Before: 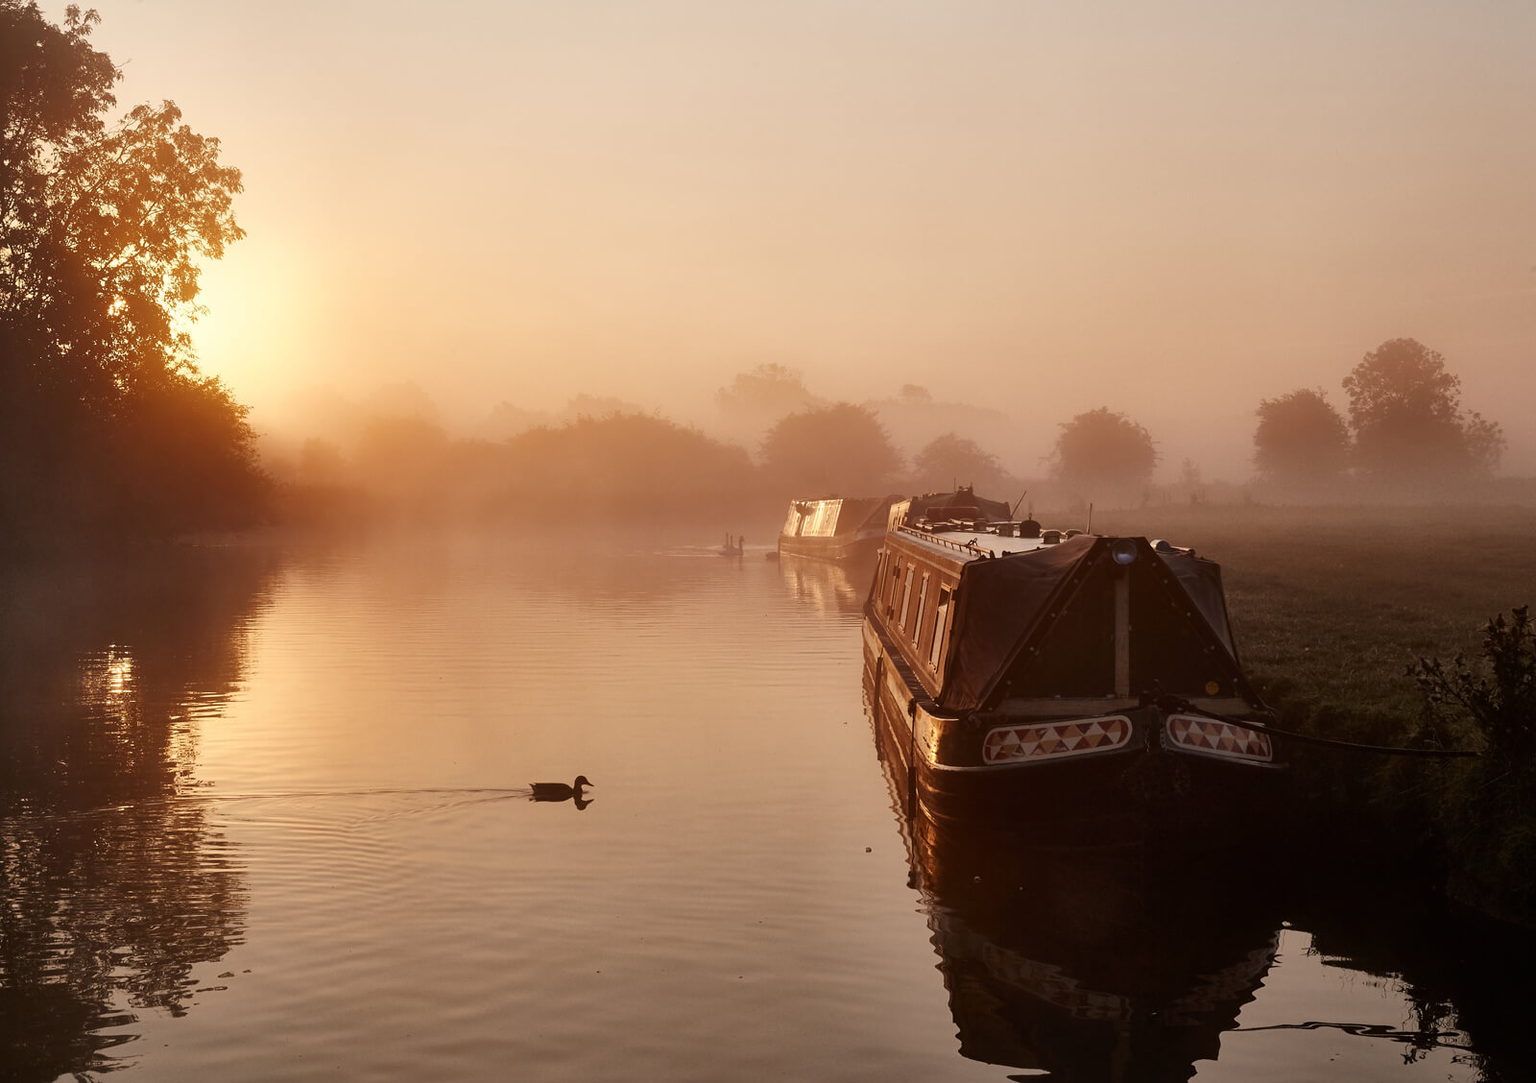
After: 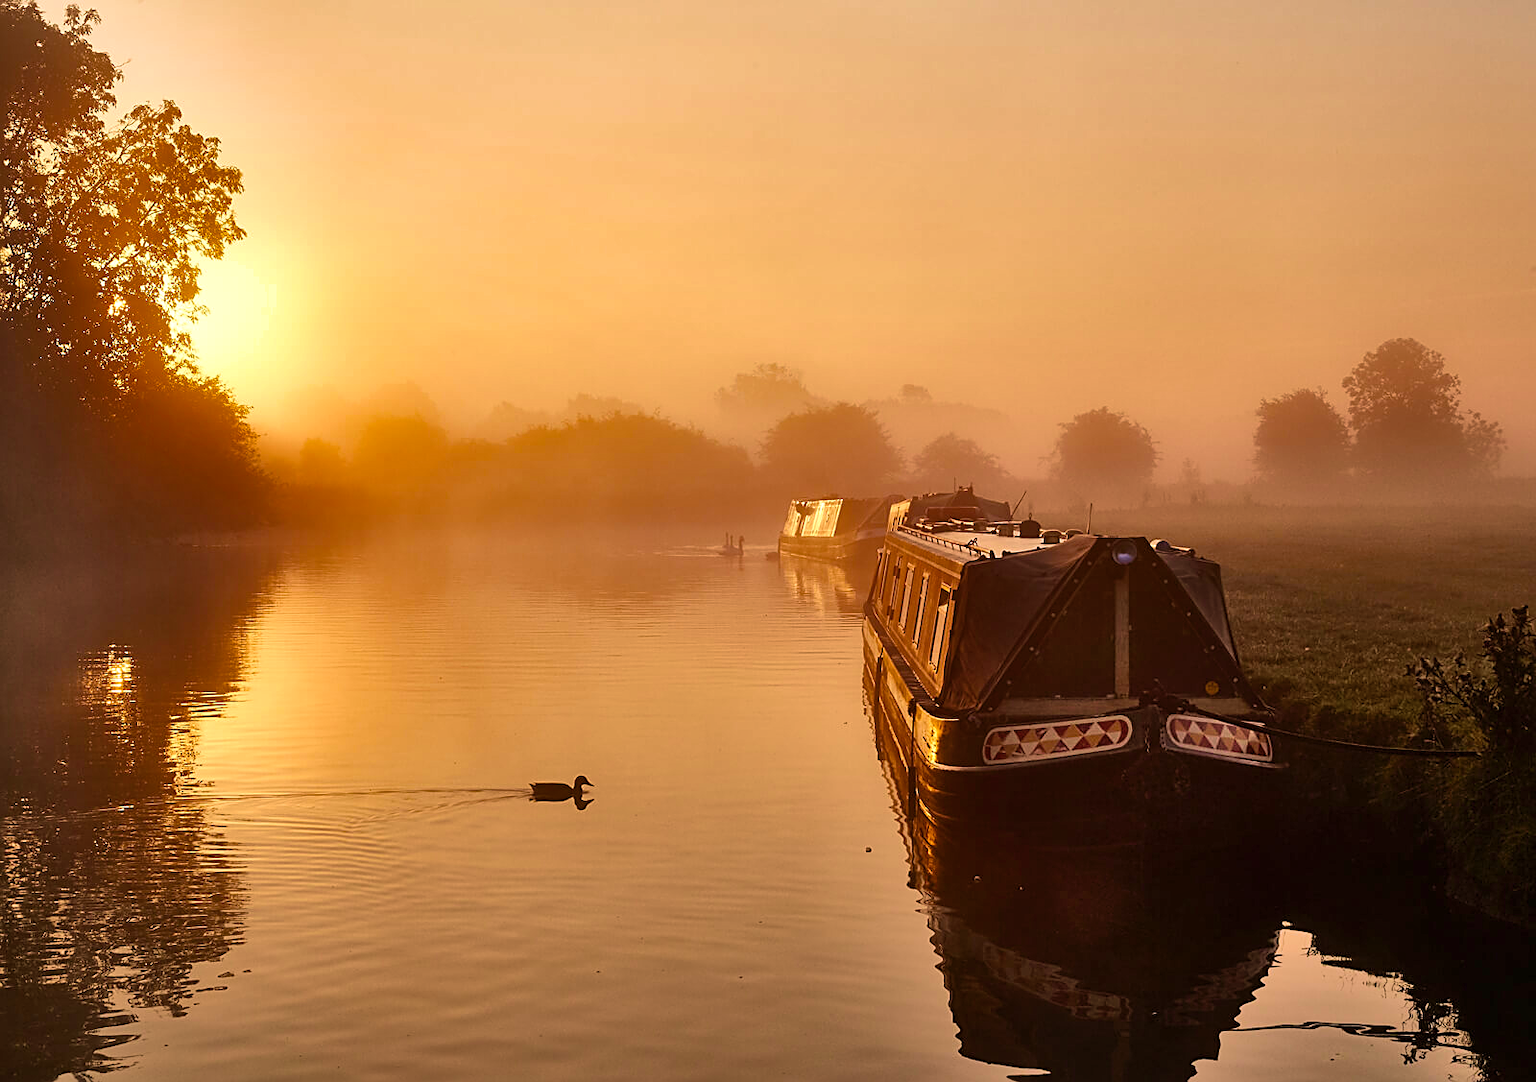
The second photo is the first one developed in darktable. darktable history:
exposure: exposure 0.161 EV, compensate highlight preservation false
shadows and highlights: white point adjustment 0.063, soften with gaussian
color balance rgb: highlights gain › chroma 1.068%, highlights gain › hue 60.24°, perceptual saturation grading › global saturation 29.727%, global vibrance 20.302%
velvia: strength 44.33%
sharpen: amount 0.493
